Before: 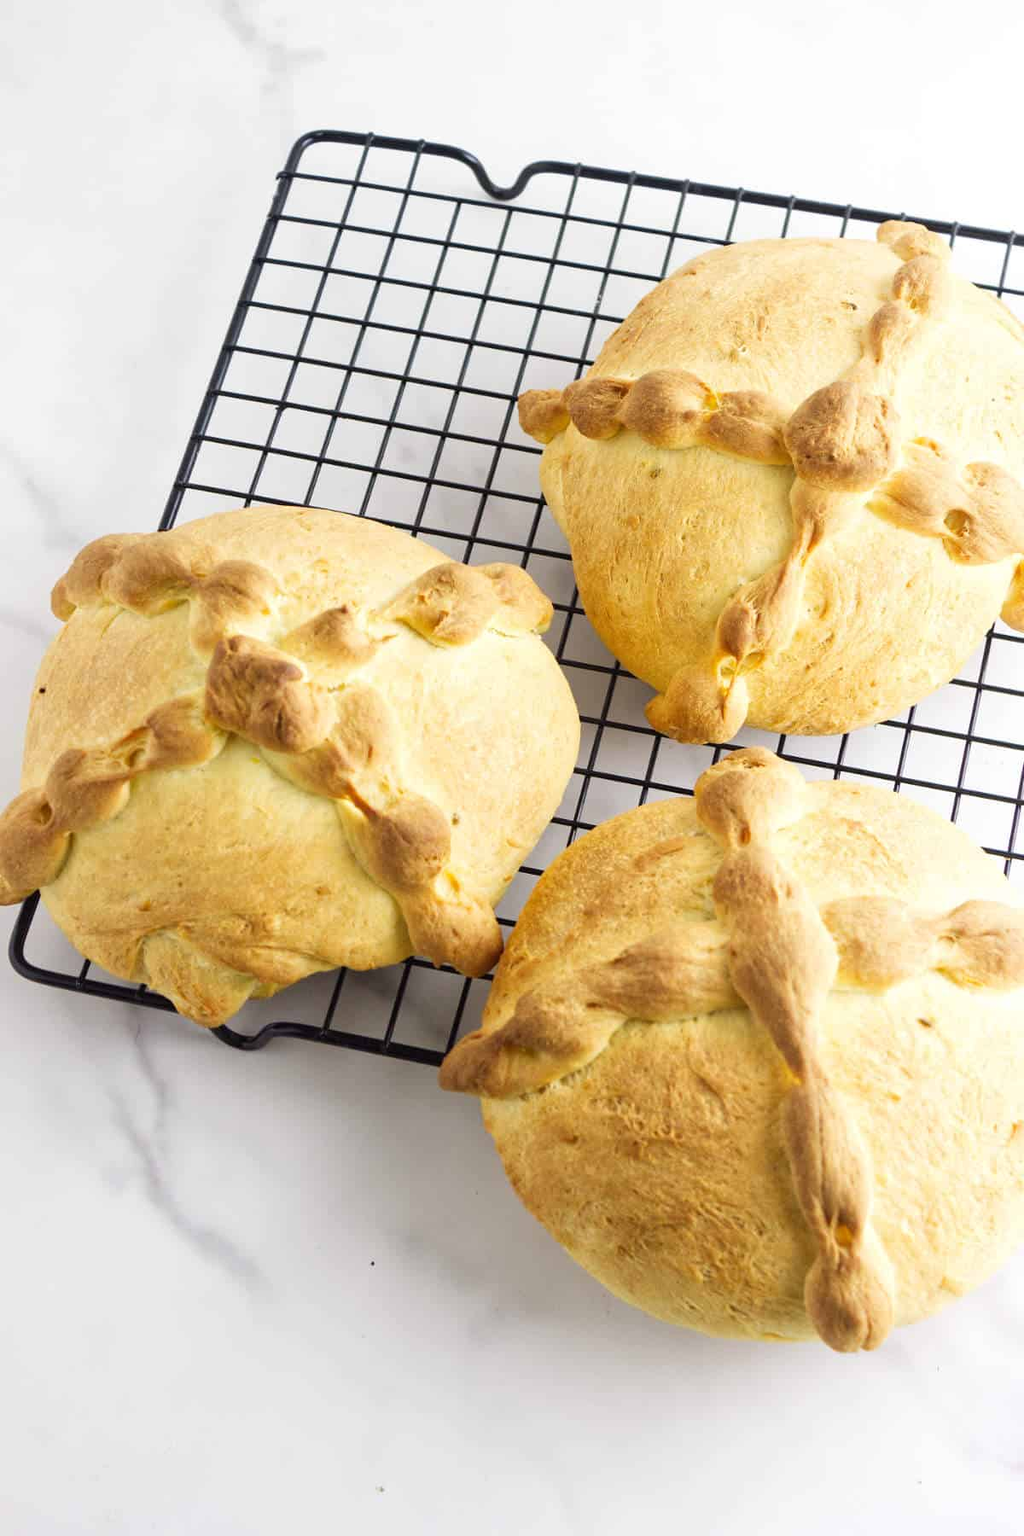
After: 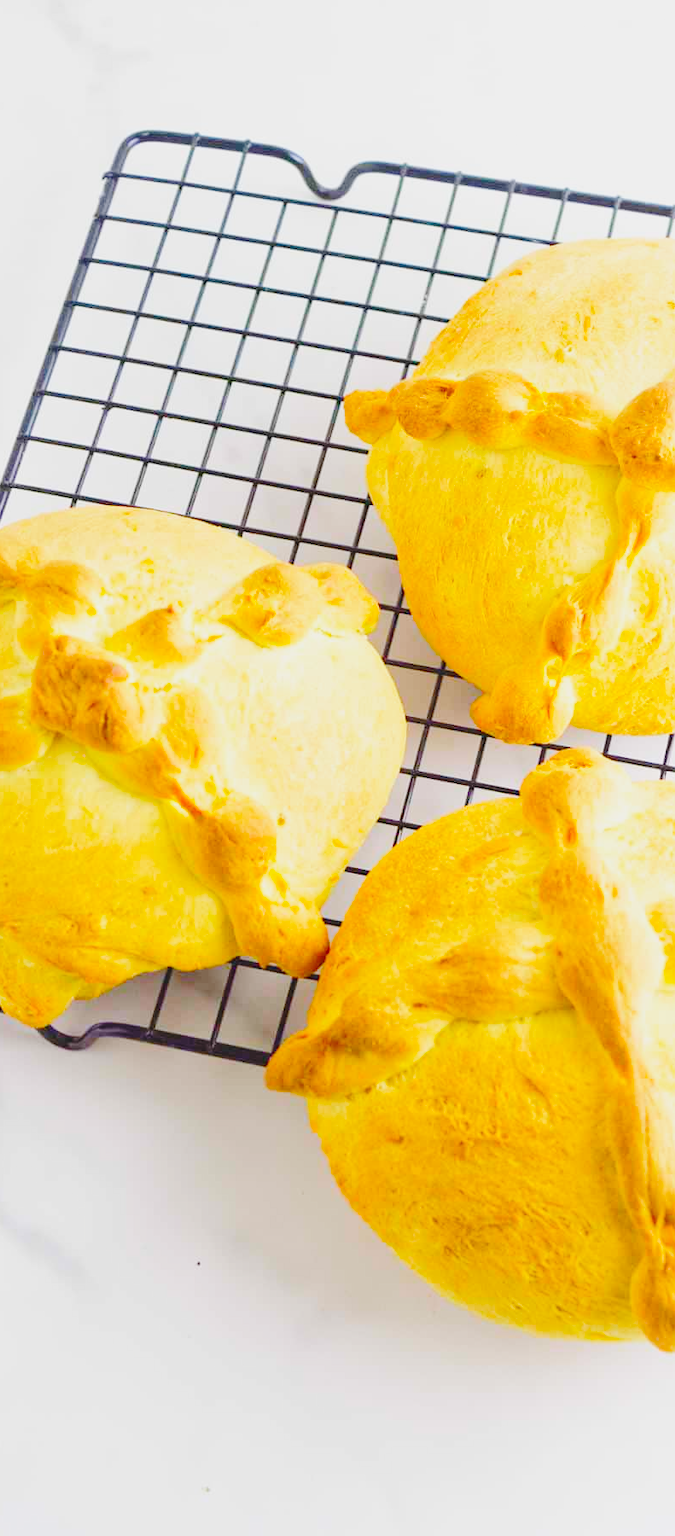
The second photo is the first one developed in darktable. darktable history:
color balance rgb: global offset › luminance 0.231%, global offset › hue 168.75°, linear chroma grading › global chroma 9.097%, perceptual saturation grading › global saturation 29.484%, perceptual brilliance grading › mid-tones 10.481%, perceptual brilliance grading › shadows 15.582%, contrast -29.415%
base curve: curves: ch0 [(0, 0) (0.028, 0.03) (0.121, 0.232) (0.46, 0.748) (0.859, 0.968) (1, 1)], preserve colors none
crop: left 17.016%, right 16.973%
